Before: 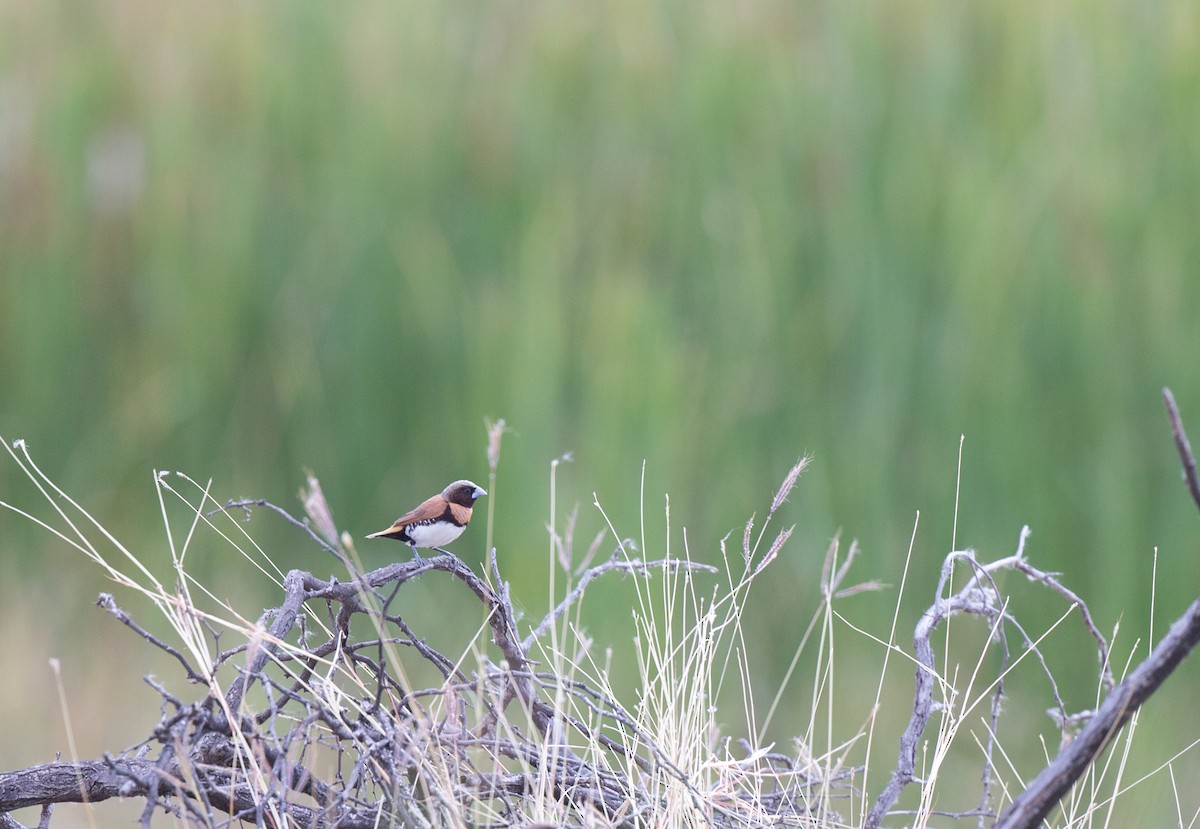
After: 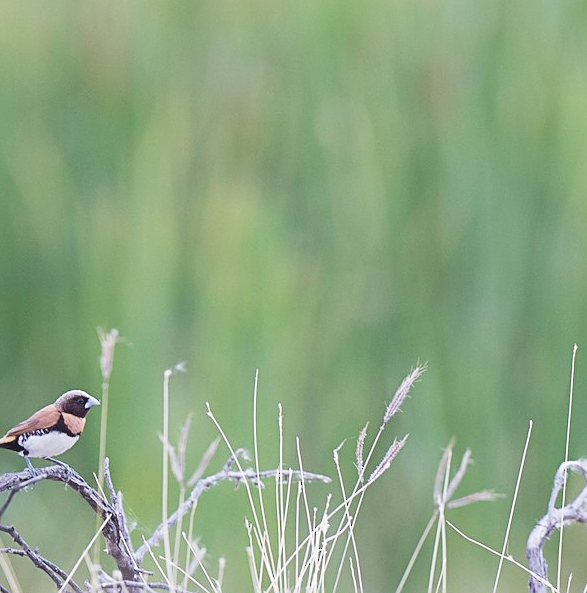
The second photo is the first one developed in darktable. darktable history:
sharpen: on, module defaults
crop: left 32.31%, top 10.969%, right 18.727%, bottom 17.49%
tone curve: curves: ch0 [(0, 0.049) (0.175, 0.178) (0.466, 0.498) (0.715, 0.767) (0.819, 0.851) (1, 0.961)]; ch1 [(0, 0) (0.437, 0.398) (0.476, 0.466) (0.505, 0.505) (0.534, 0.544) (0.595, 0.608) (0.641, 0.643) (1, 1)]; ch2 [(0, 0) (0.359, 0.379) (0.437, 0.44) (0.489, 0.495) (0.518, 0.537) (0.579, 0.579) (1, 1)], preserve colors none
